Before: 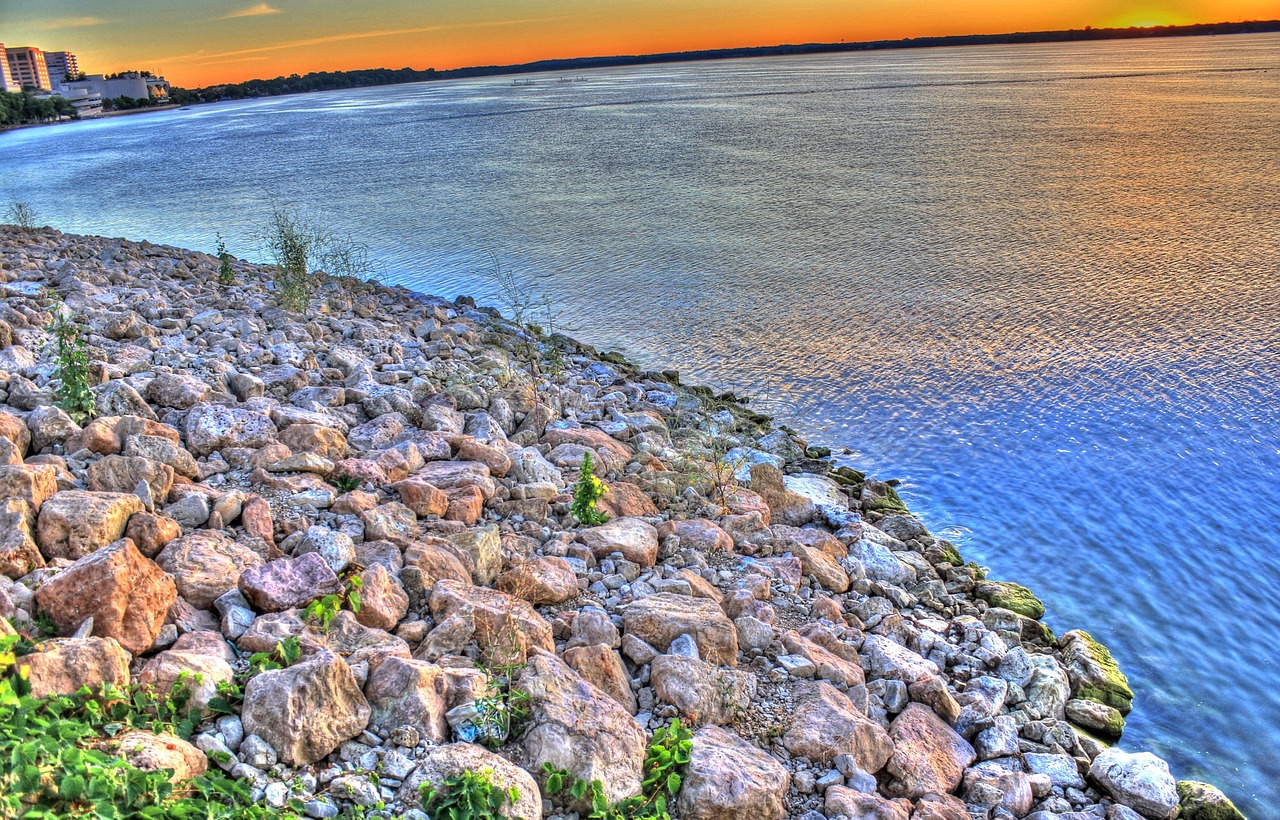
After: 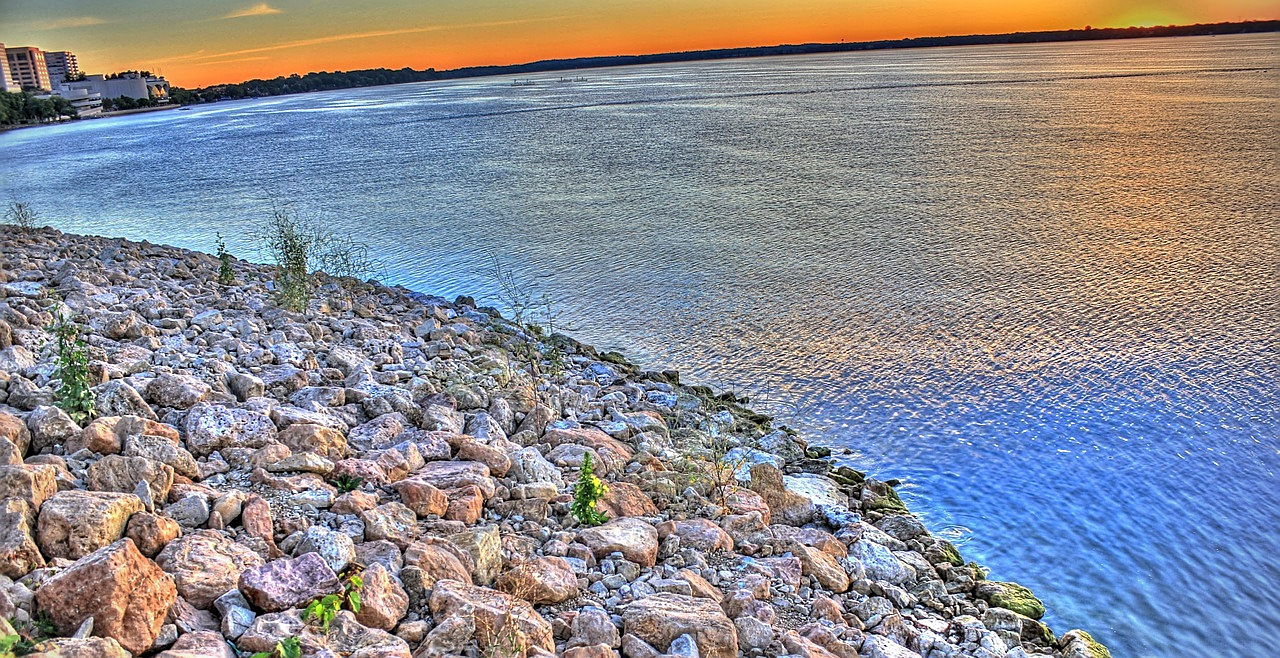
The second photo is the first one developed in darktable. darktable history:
sharpen: on, module defaults
crop: bottom 19.644%
vignetting: fall-off radius 60.92%
